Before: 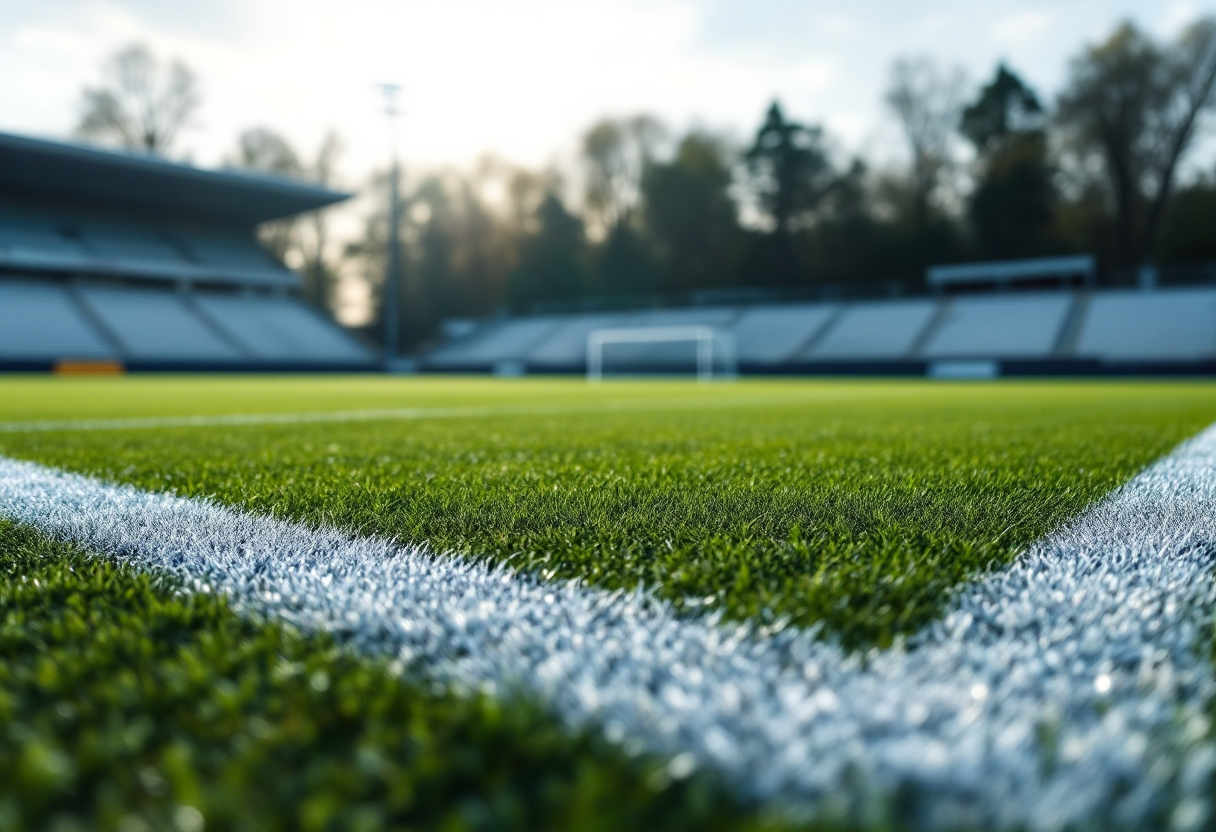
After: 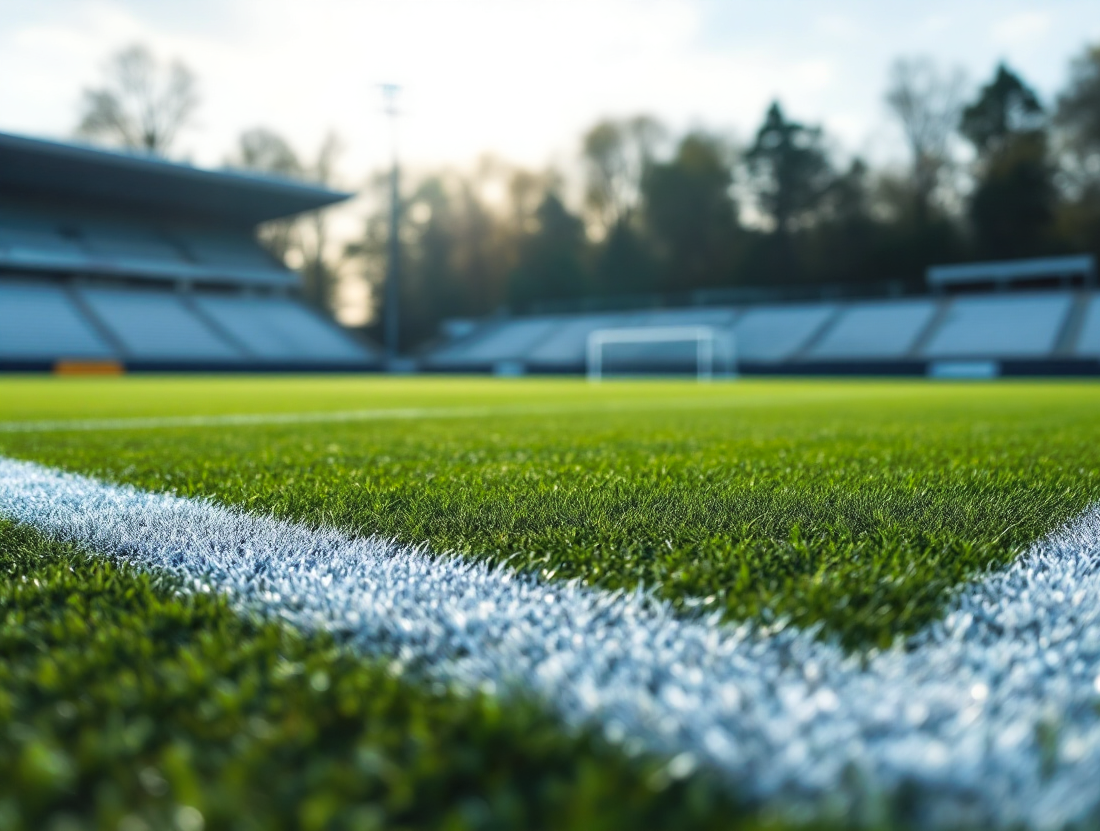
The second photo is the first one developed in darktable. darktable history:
tone curve: curves: ch0 [(0, 0) (0.003, 0.003) (0.011, 0.015) (0.025, 0.031) (0.044, 0.056) (0.069, 0.083) (0.1, 0.113) (0.136, 0.145) (0.177, 0.184) (0.224, 0.225) (0.277, 0.275) (0.335, 0.327) (0.399, 0.385) (0.468, 0.447) (0.543, 0.528) (0.623, 0.611) (0.709, 0.703) (0.801, 0.802) (0.898, 0.902) (1, 1)], preserve colors none
crop: right 9.509%, bottom 0.031%
contrast brightness saturation: contrast 0.03, brightness 0.06, saturation 0.13
